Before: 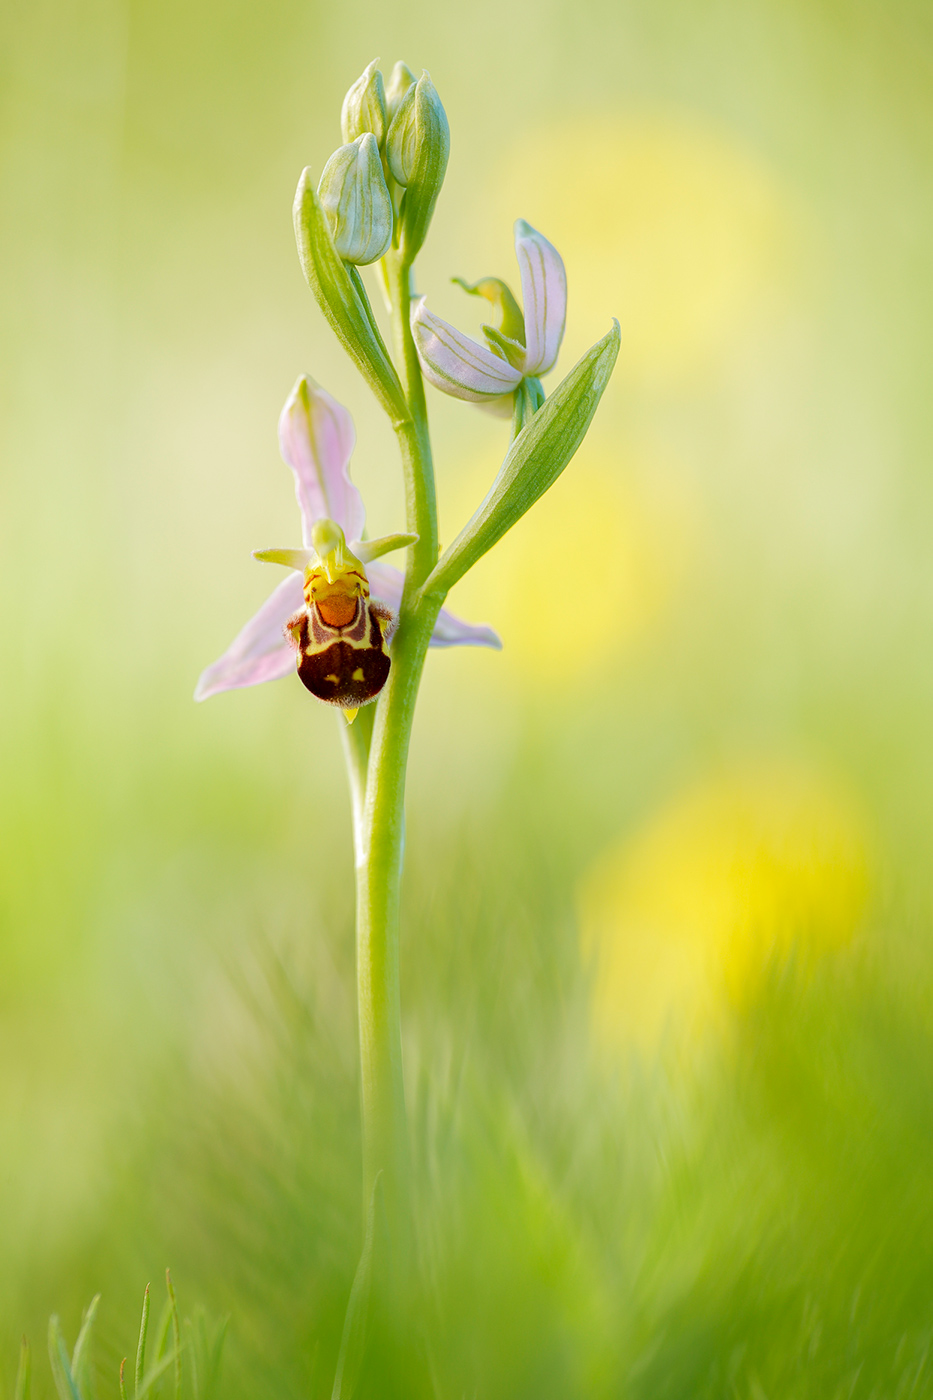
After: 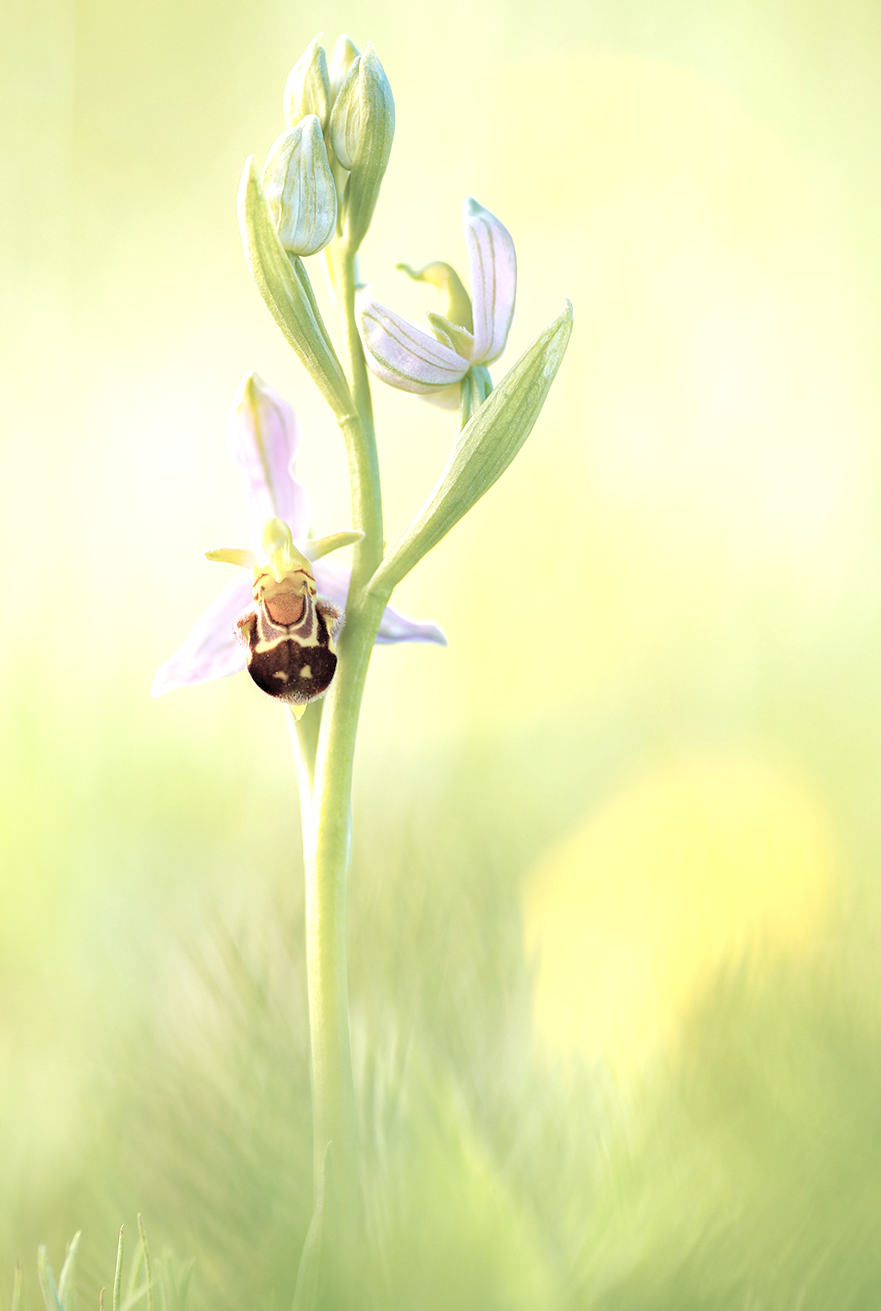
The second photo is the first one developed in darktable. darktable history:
contrast brightness saturation: brightness 0.18, saturation -0.5
rotate and perspective: rotation 0.062°, lens shift (vertical) 0.115, lens shift (horizontal) -0.133, crop left 0.047, crop right 0.94, crop top 0.061, crop bottom 0.94
exposure: black level correction 0, exposure 0.7 EV, compensate exposure bias true, compensate highlight preservation false
haze removal: strength 0.42, compatibility mode true, adaptive false
local contrast: mode bilateral grid, contrast 20, coarseness 50, detail 120%, midtone range 0.2
